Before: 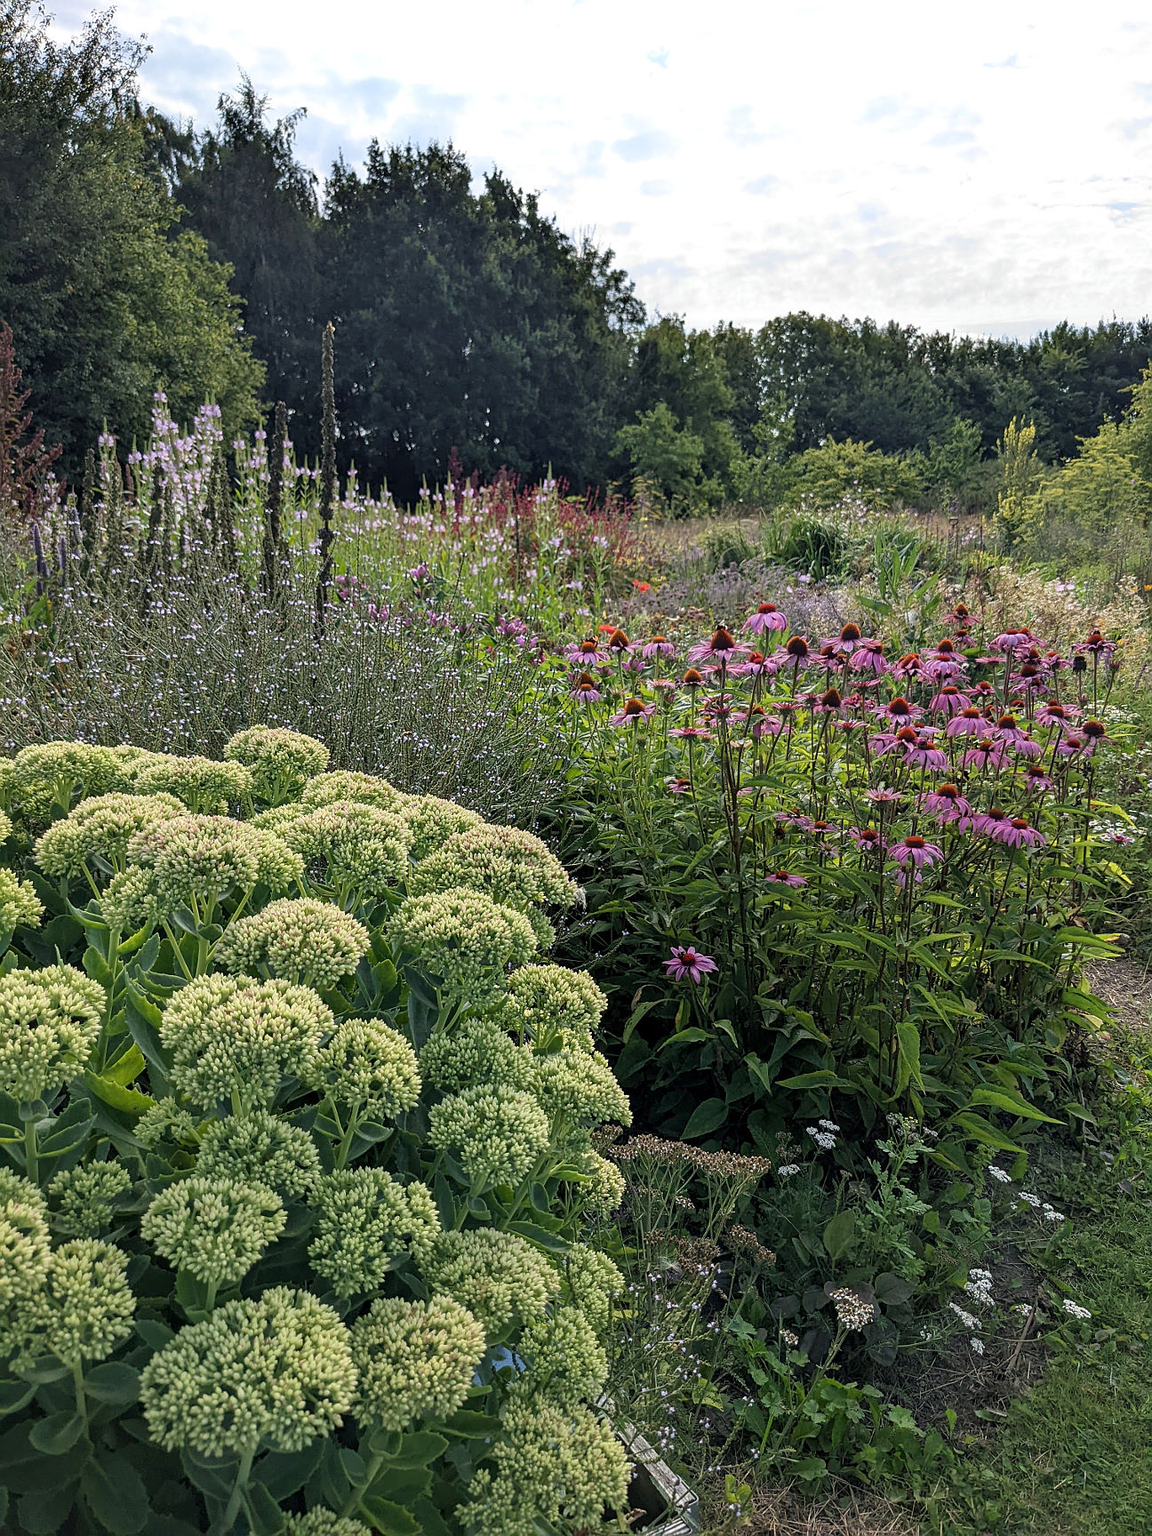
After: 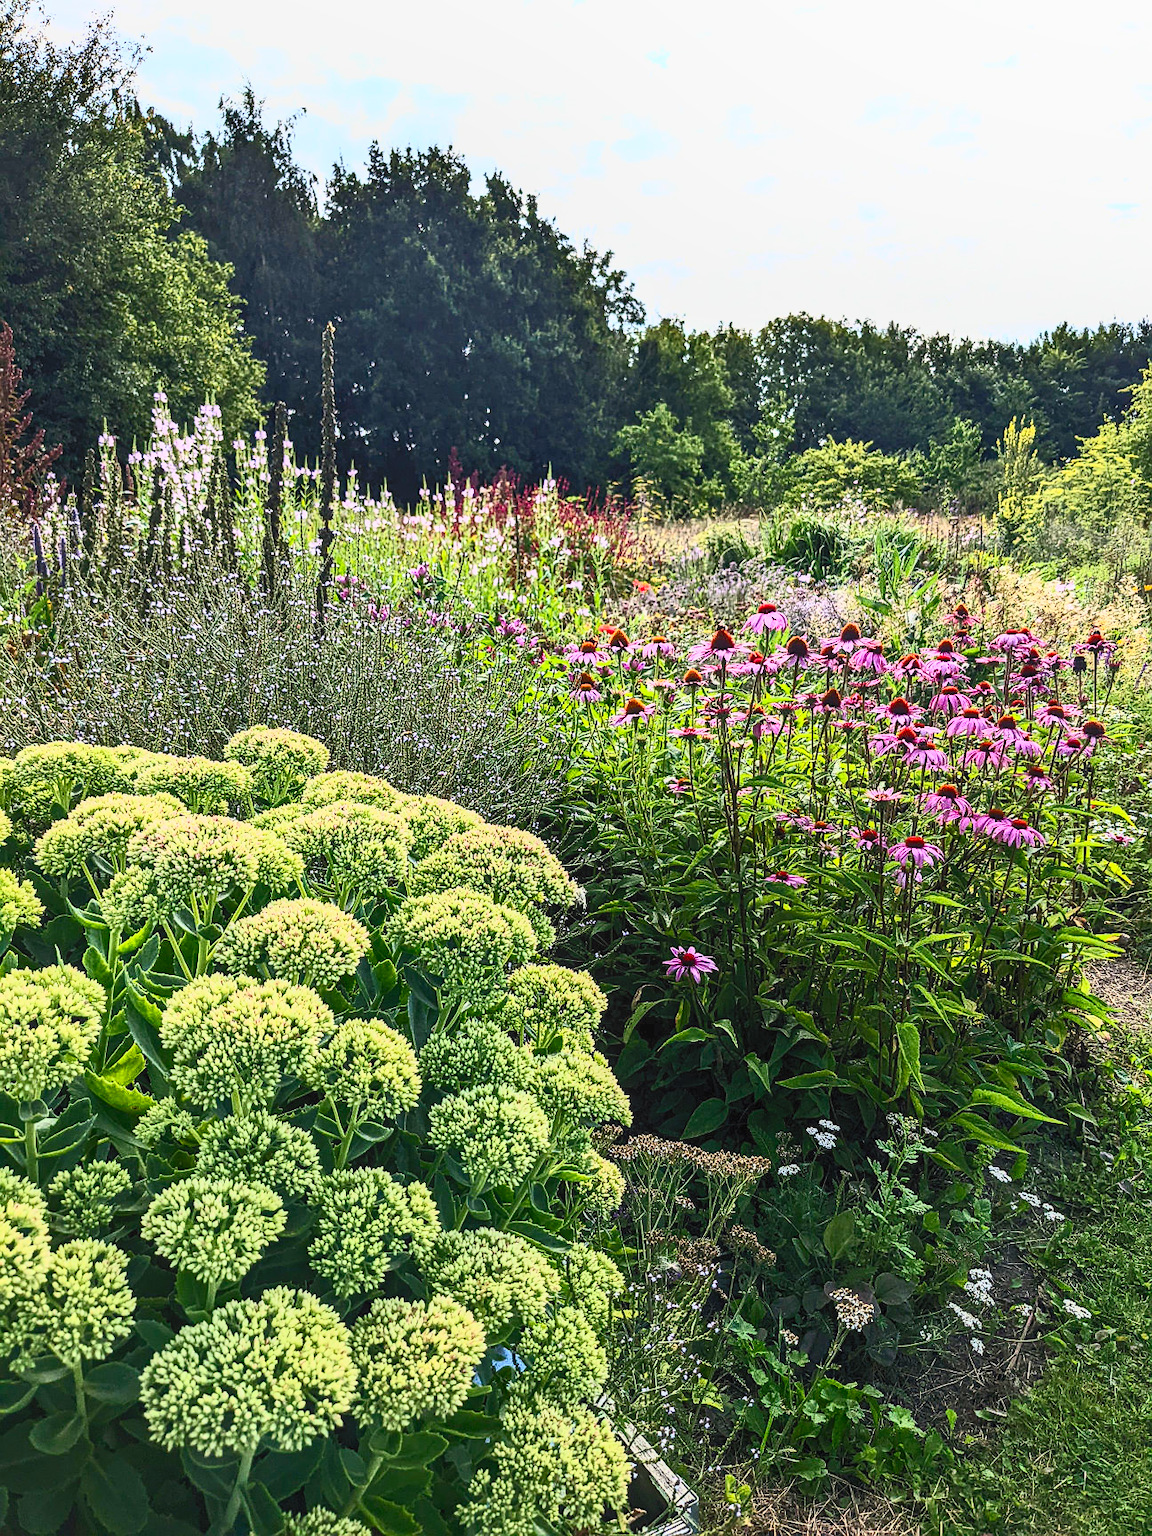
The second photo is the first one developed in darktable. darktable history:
contrast brightness saturation: contrast 0.83, brightness 0.59, saturation 0.59
local contrast: detail 110%
